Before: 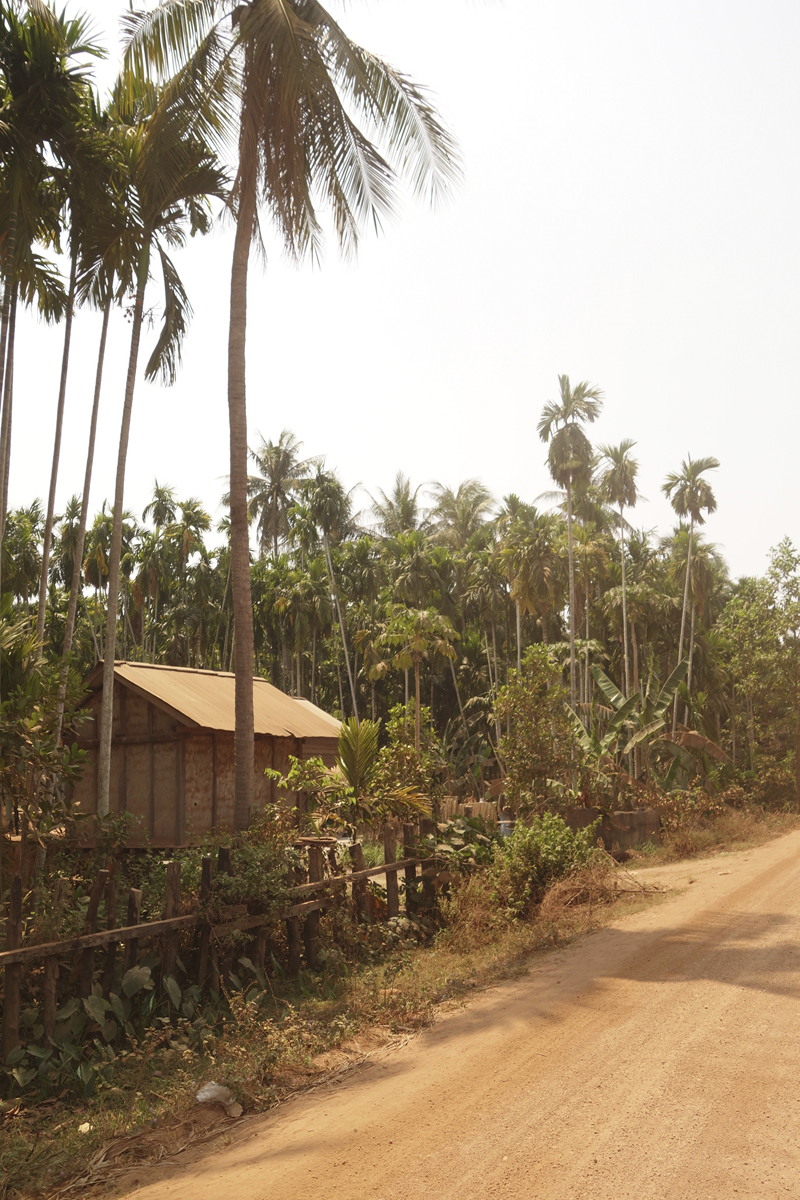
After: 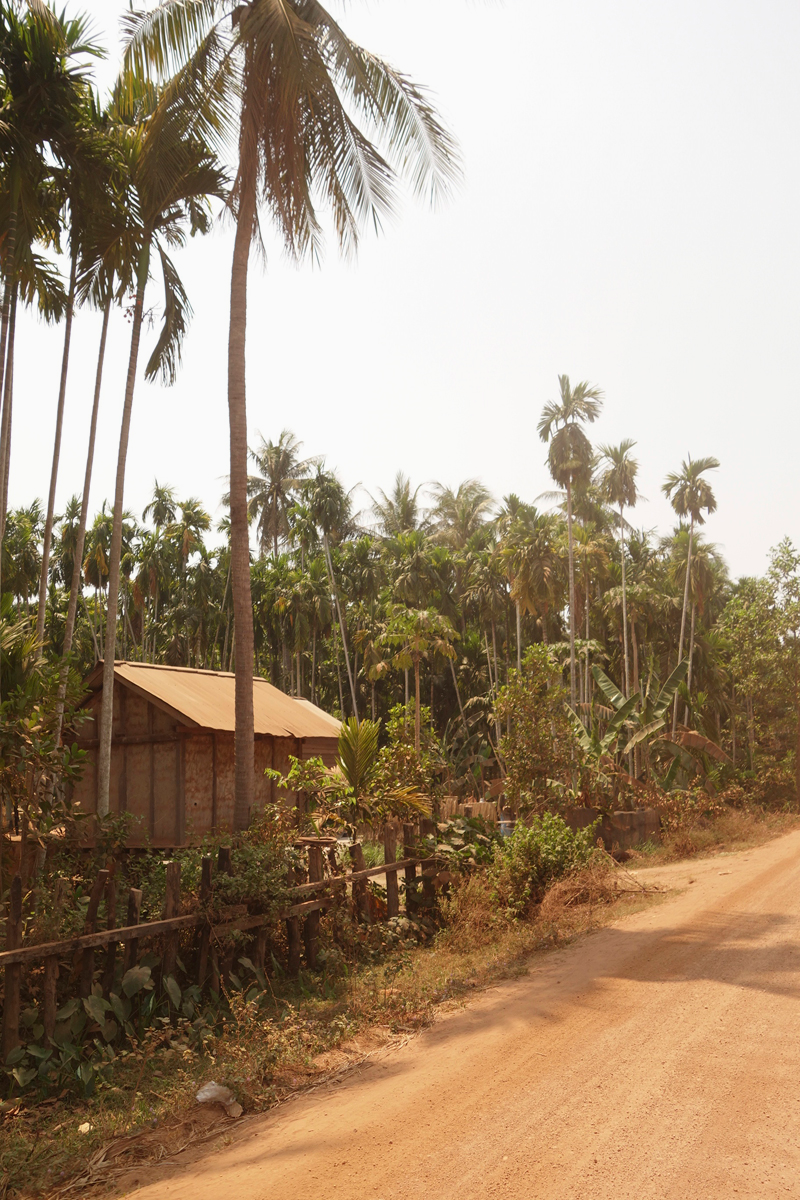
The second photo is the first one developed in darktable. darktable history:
exposure: exposure -0.067 EV, compensate highlight preservation false
